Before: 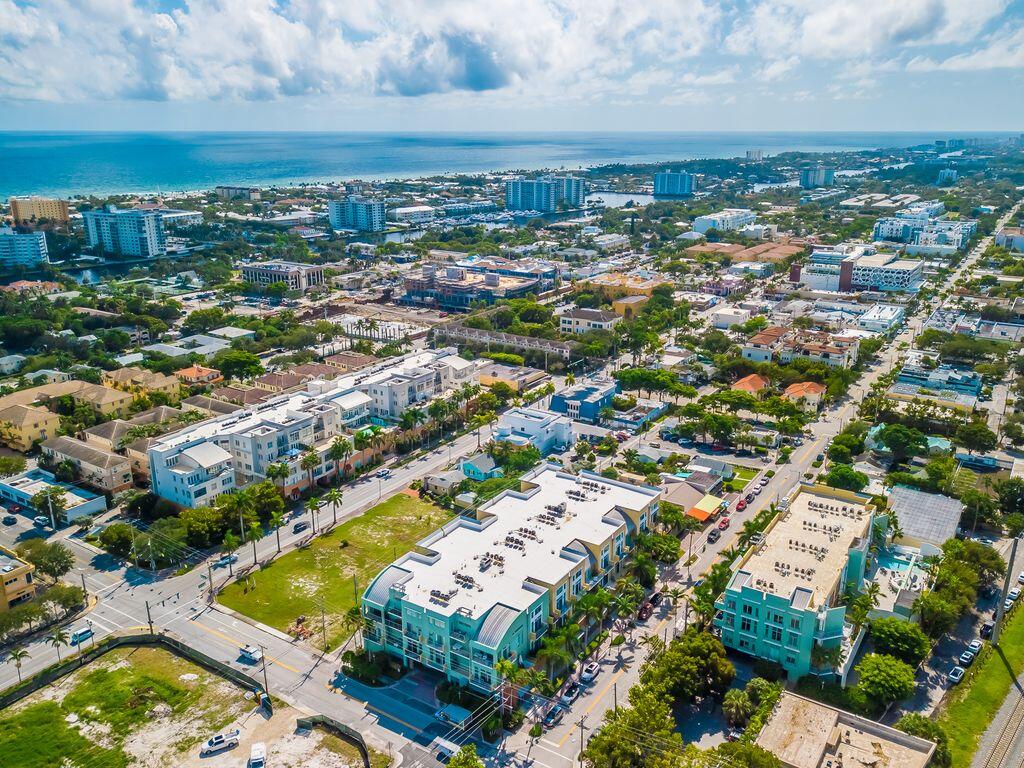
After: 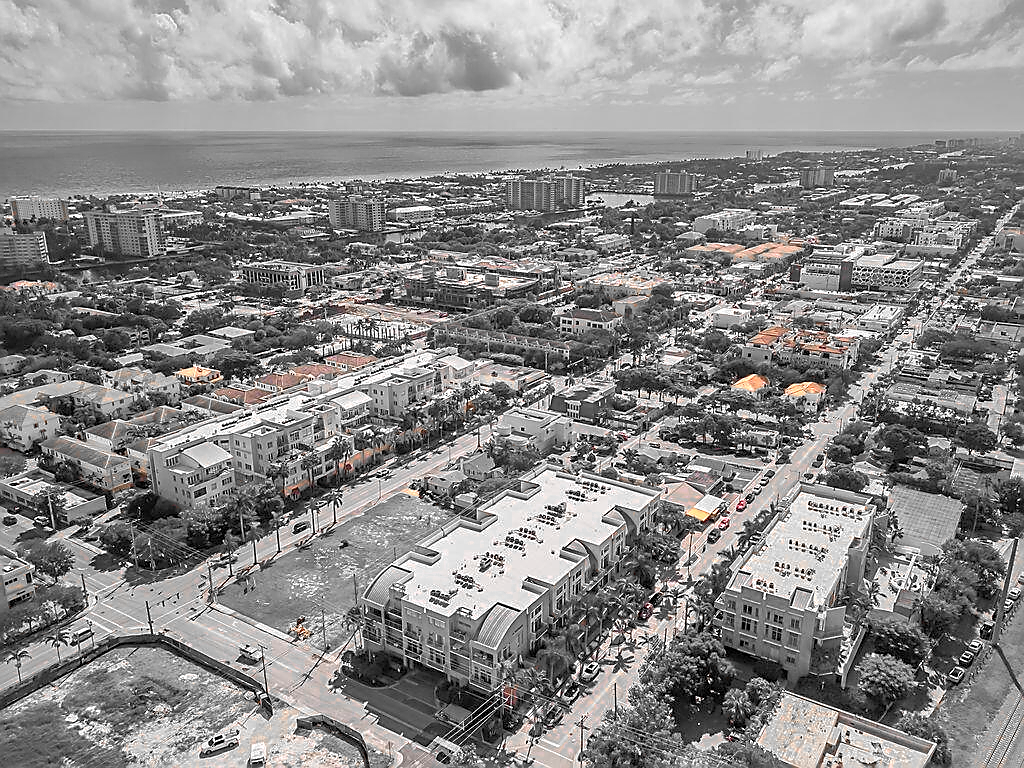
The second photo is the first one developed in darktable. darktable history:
color zones: curves: ch0 [(0, 0.65) (0.096, 0.644) (0.221, 0.539) (0.429, 0.5) (0.571, 0.5) (0.714, 0.5) (0.857, 0.5) (1, 0.65)]; ch1 [(0, 0.5) (0.143, 0.5) (0.257, -0.002) (0.429, 0.04) (0.571, -0.001) (0.714, -0.015) (0.857, 0.024) (1, 0.5)], mix 102.05%
shadows and highlights: on, module defaults
sharpen: radius 1.365, amount 1.246, threshold 0.739
